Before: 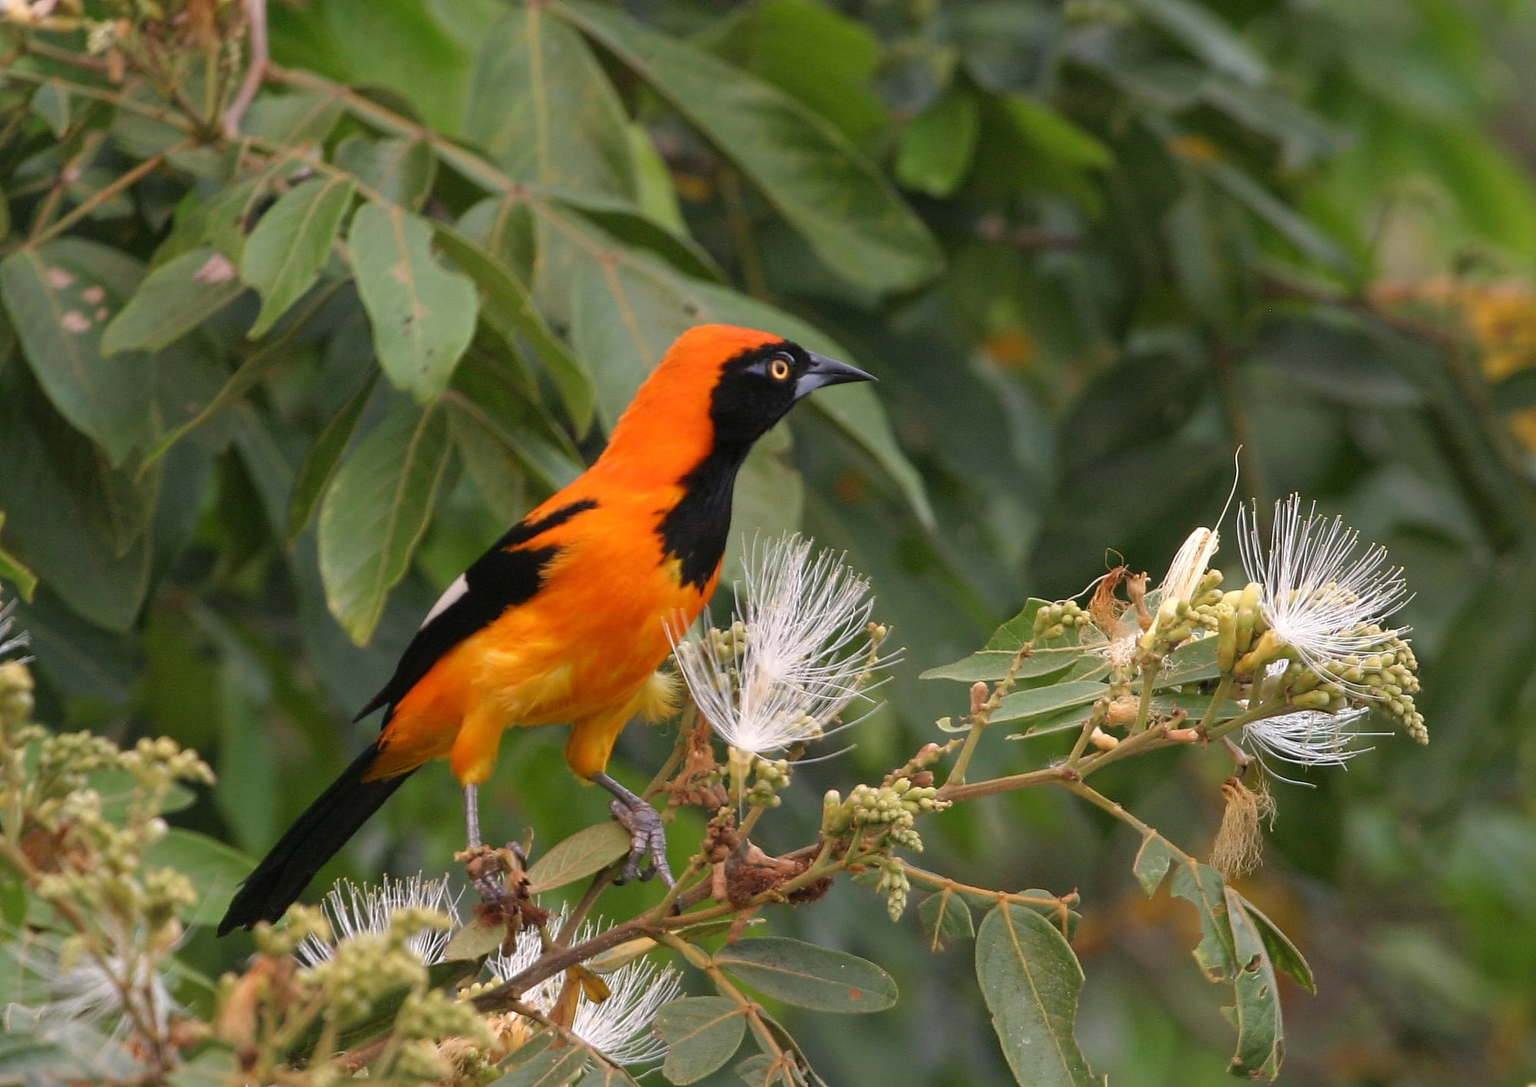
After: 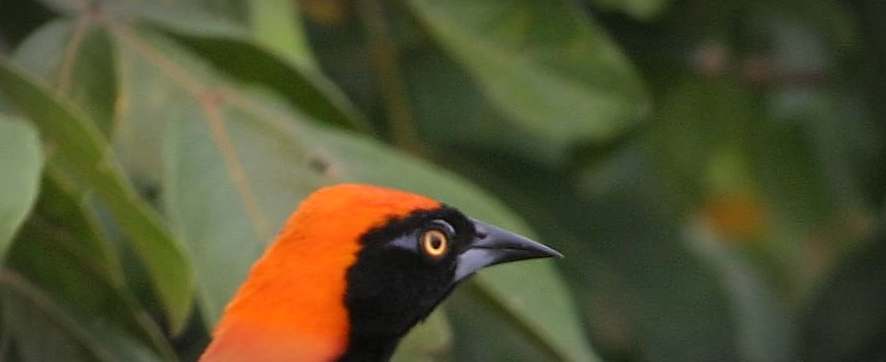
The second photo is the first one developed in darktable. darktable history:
crop: left 29.029%, top 16.866%, right 26.634%, bottom 57.531%
vignetting: fall-off start 86.56%, automatic ratio true
